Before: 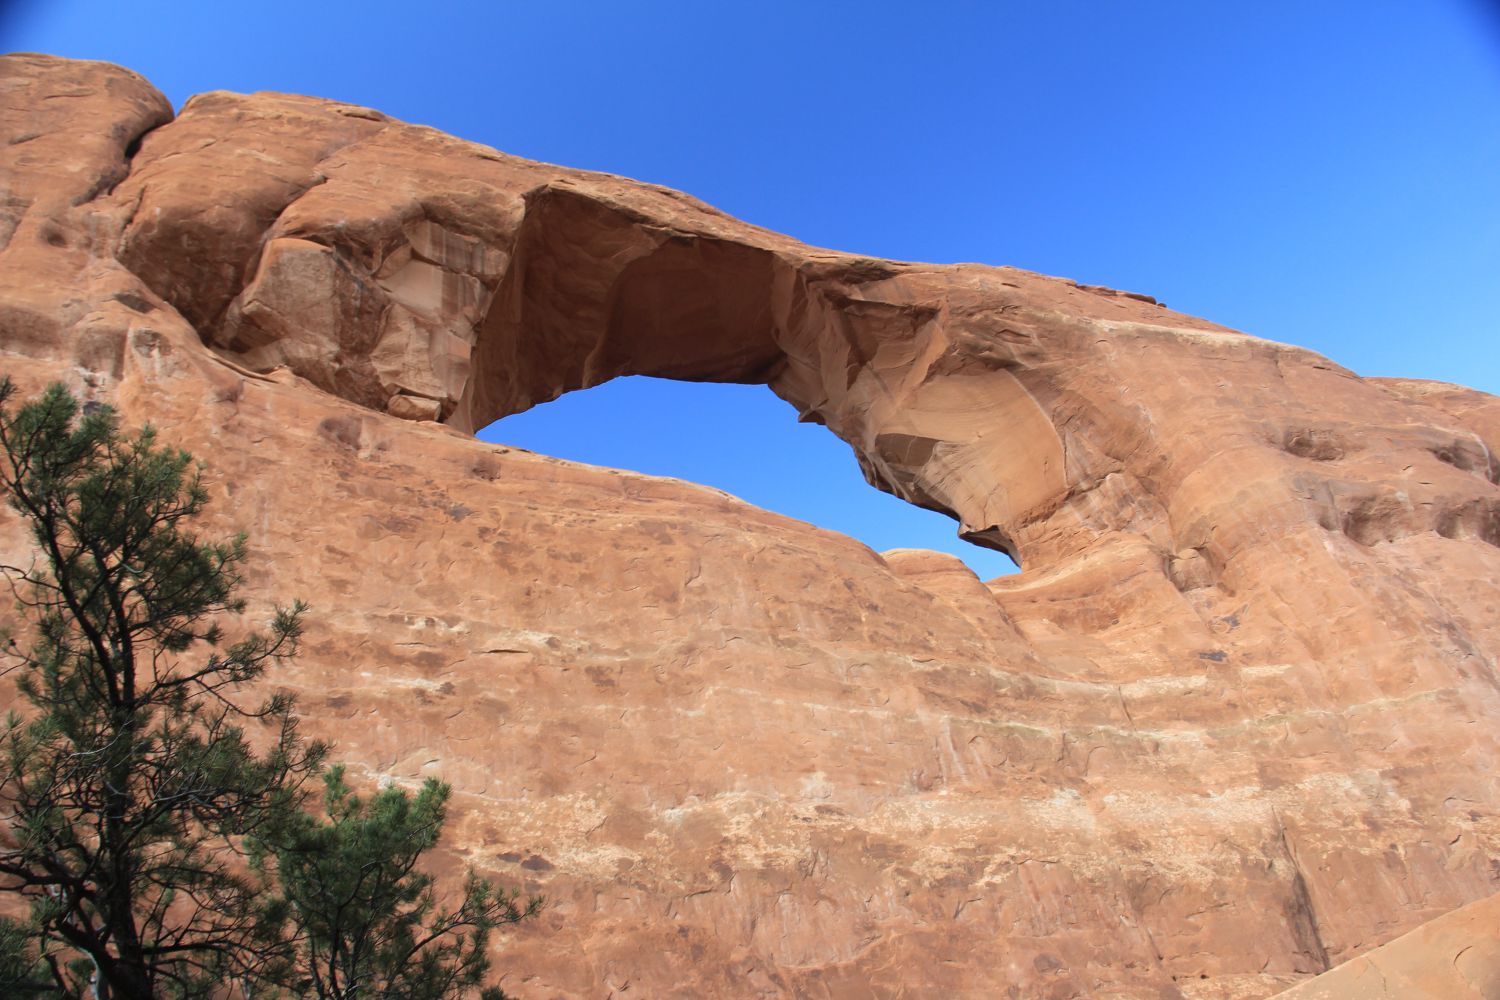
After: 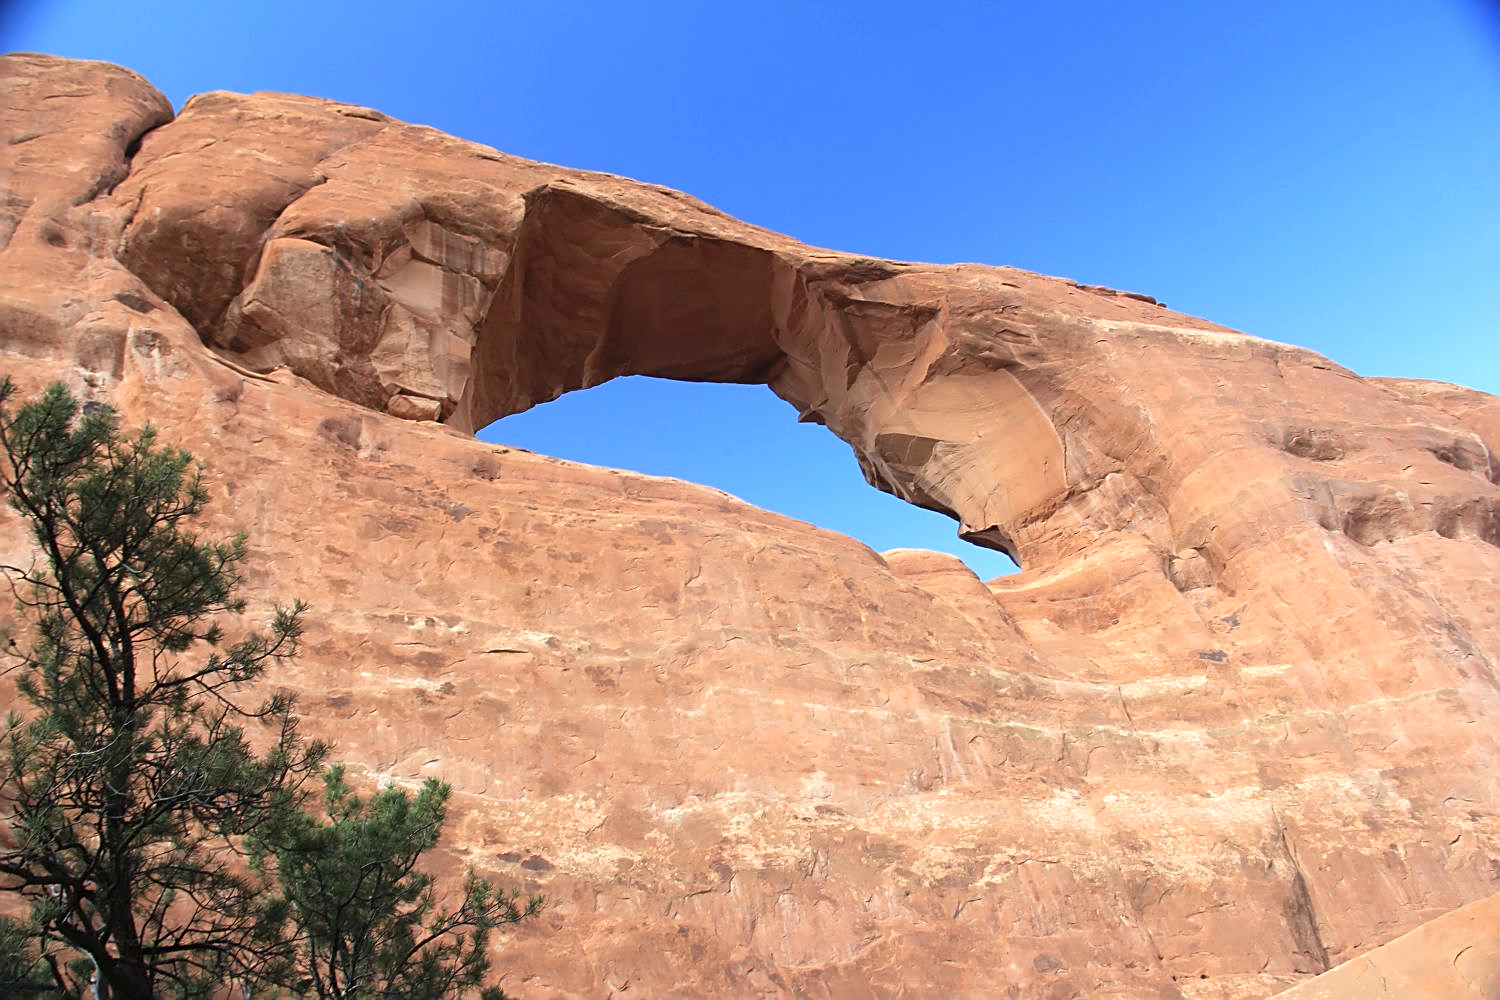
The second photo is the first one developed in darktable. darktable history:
exposure: exposure 0.377 EV, compensate exposure bias true, compensate highlight preservation false
sharpen: on, module defaults
